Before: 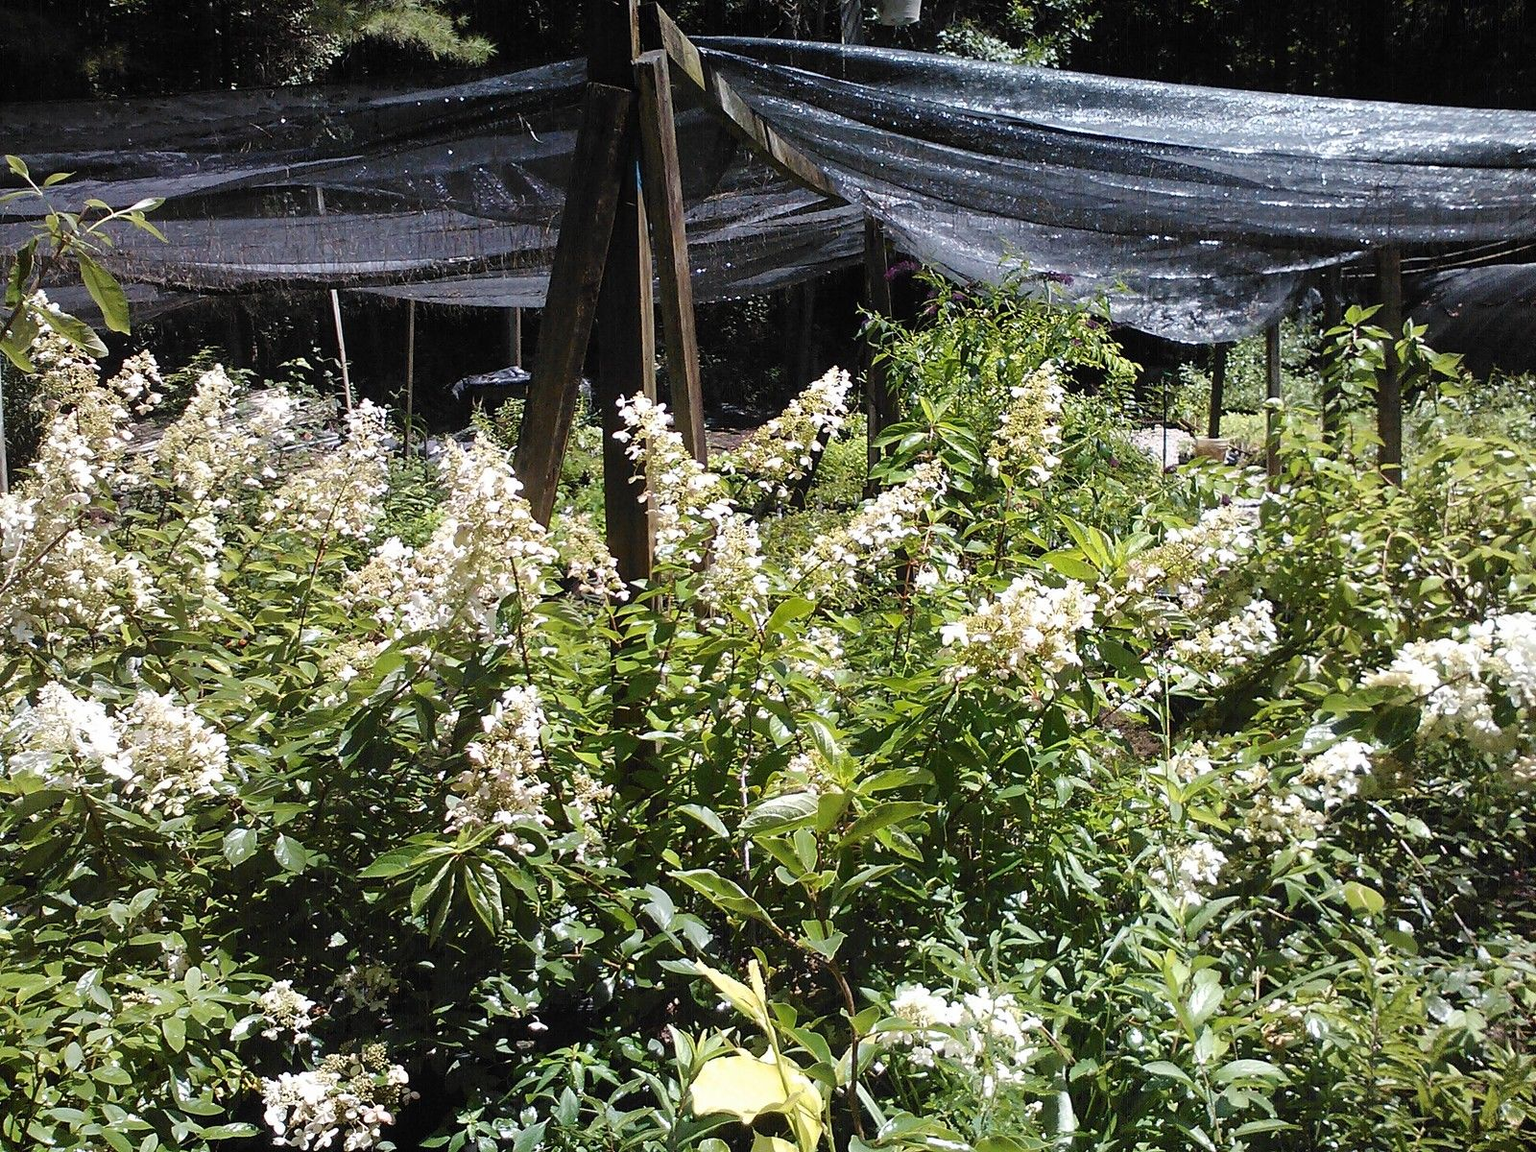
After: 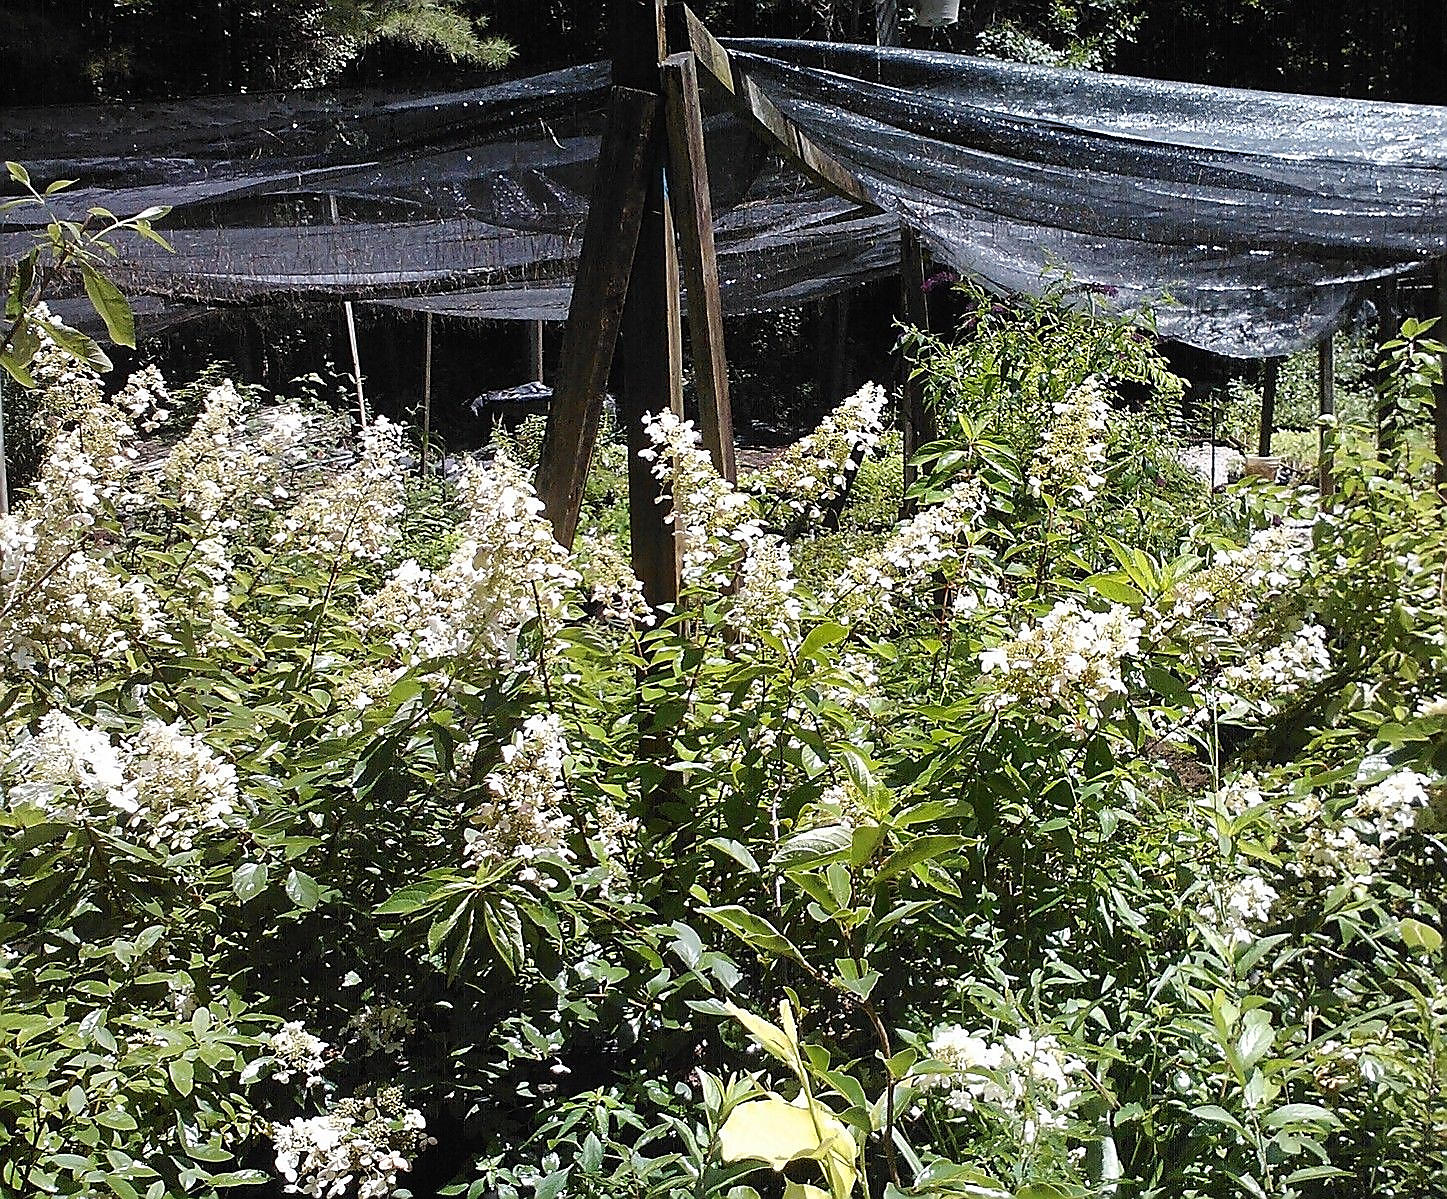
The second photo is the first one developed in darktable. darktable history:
sharpen: radius 1.4, amount 1.25, threshold 0.7
crop: right 9.509%, bottom 0.031%
